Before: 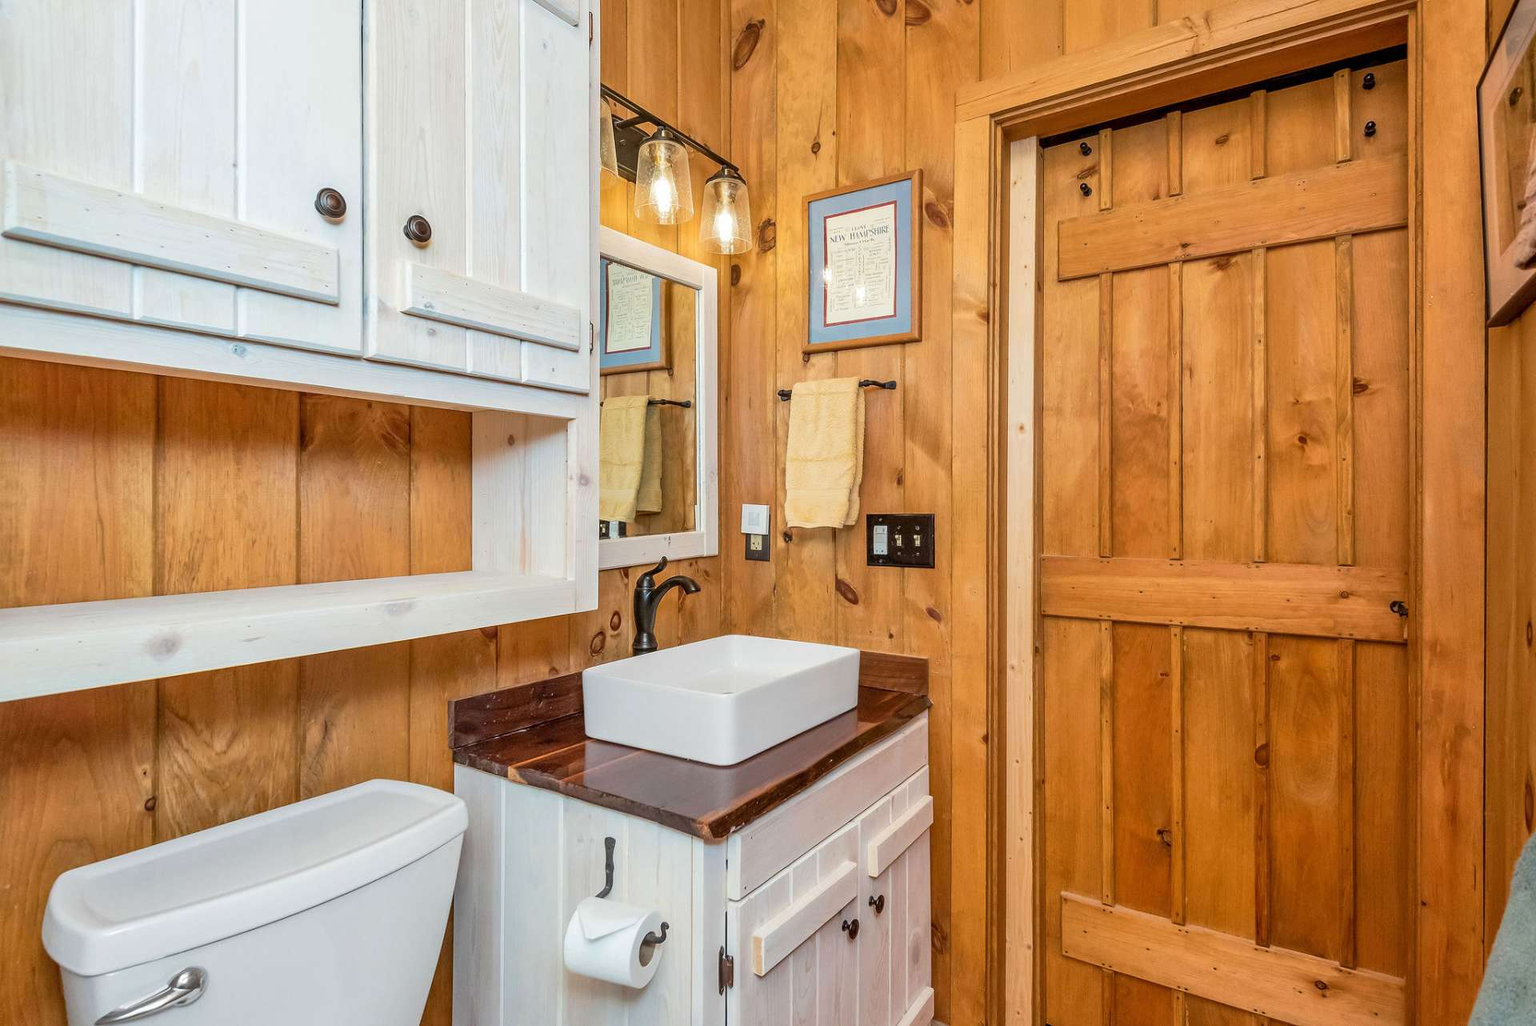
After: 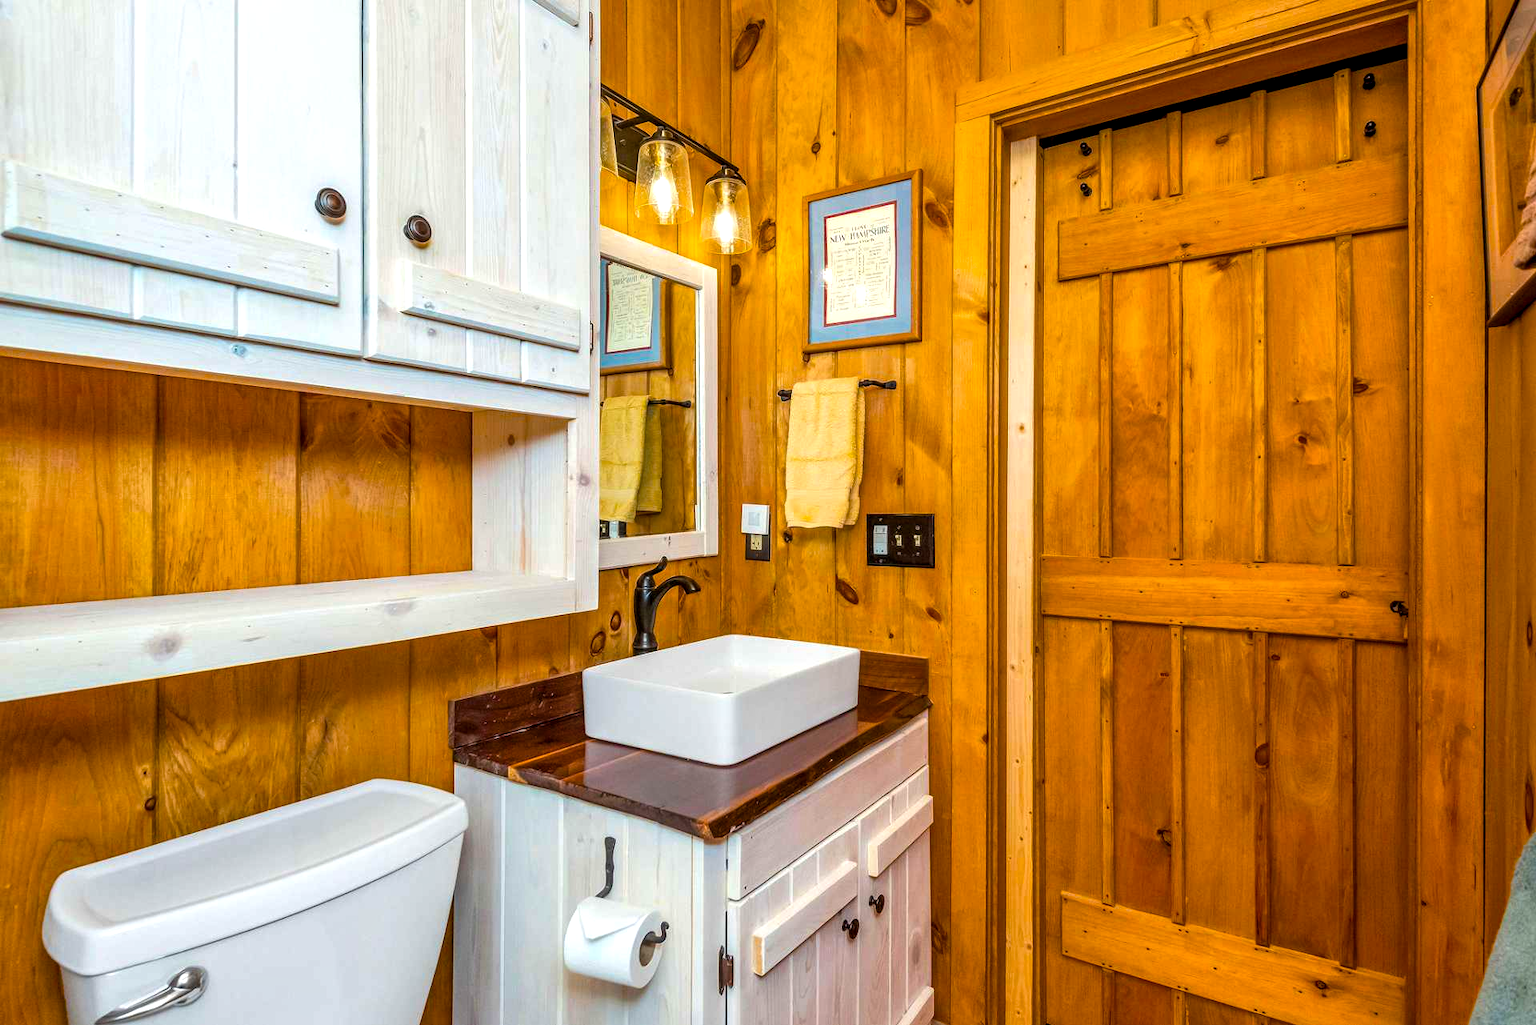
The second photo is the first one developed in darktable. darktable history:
local contrast: on, module defaults
color balance rgb: linear chroma grading › global chroma 50%, perceptual saturation grading › global saturation 2.34%, global vibrance 6.64%, contrast 12.71%, saturation formula JzAzBz (2021)
base curve: curves: ch0 [(0, 0) (0.303, 0.277) (1, 1)]
